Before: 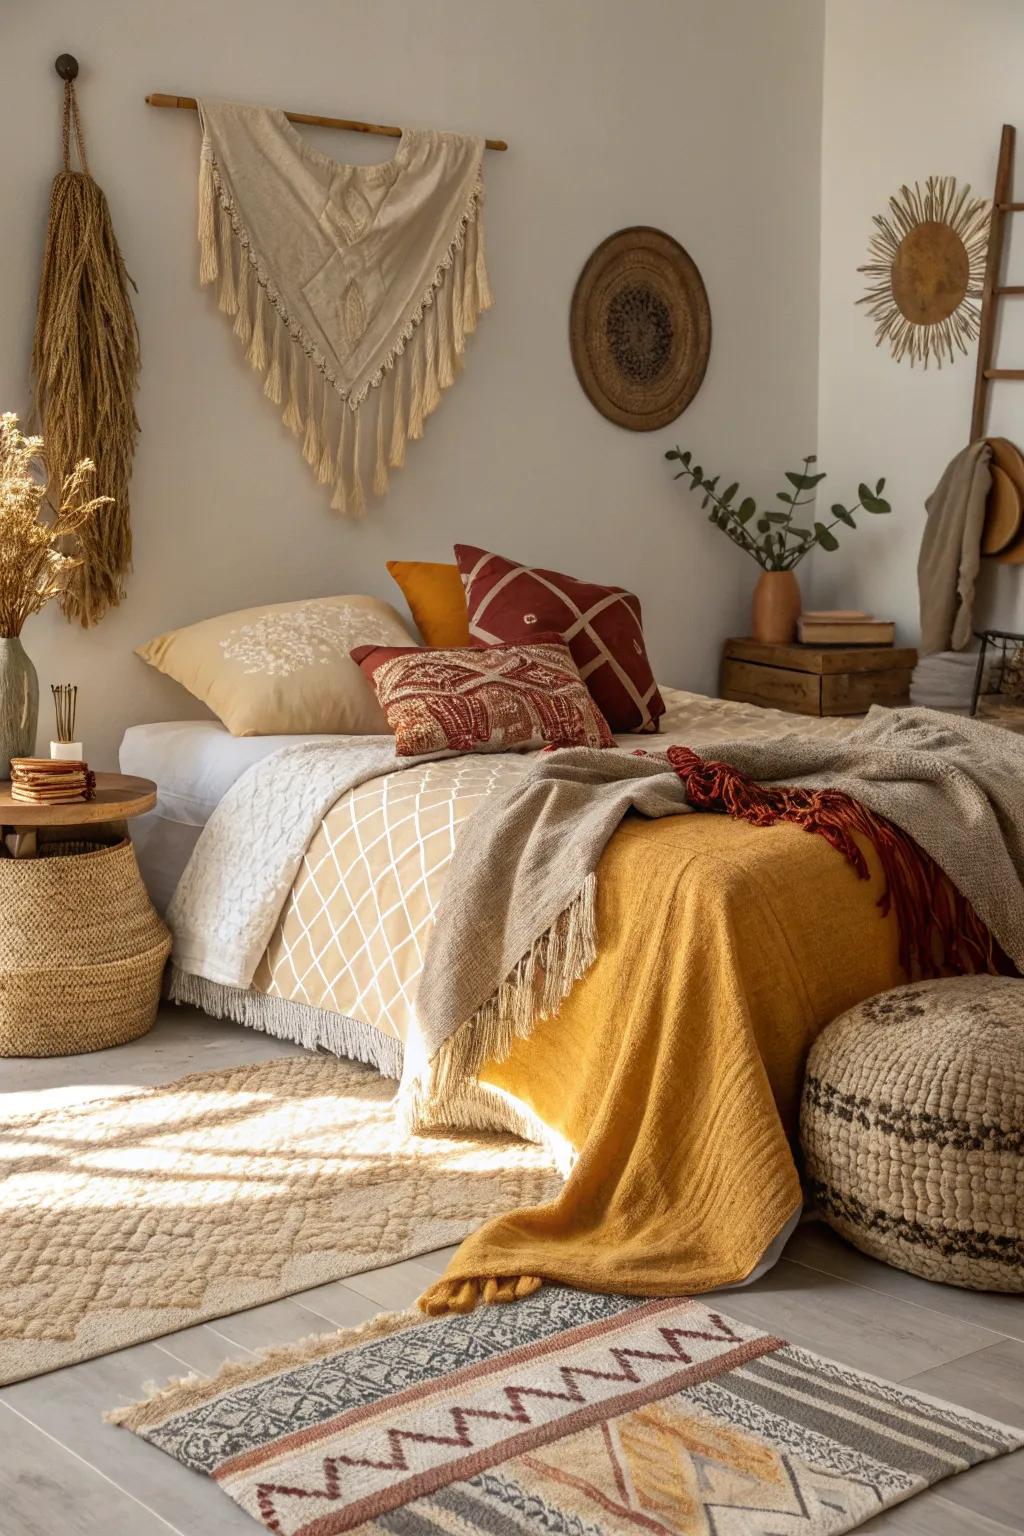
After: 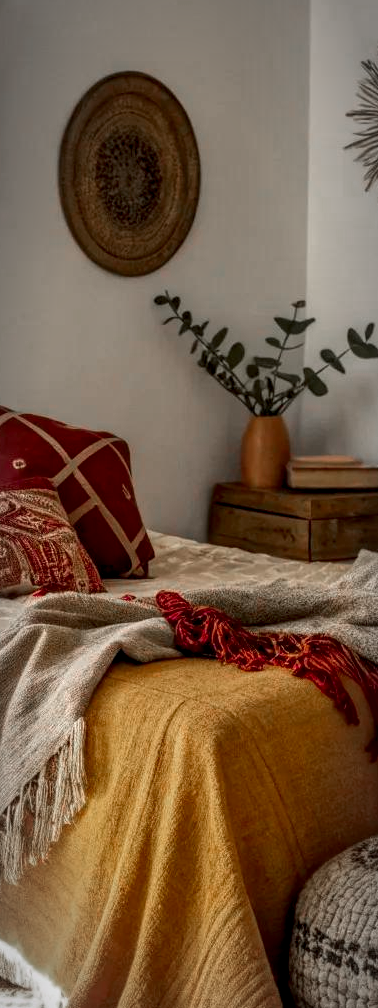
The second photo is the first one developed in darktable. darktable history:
local contrast: highlights 25%, detail 150%
crop and rotate: left 49.936%, top 10.094%, right 13.136%, bottom 24.256%
vignetting: automatic ratio true
color zones: curves: ch0 [(0, 0.48) (0.209, 0.398) (0.305, 0.332) (0.429, 0.493) (0.571, 0.5) (0.714, 0.5) (0.857, 0.5) (1, 0.48)]; ch1 [(0, 0.736) (0.143, 0.625) (0.225, 0.371) (0.429, 0.256) (0.571, 0.241) (0.714, 0.213) (0.857, 0.48) (1, 0.736)]; ch2 [(0, 0.448) (0.143, 0.498) (0.286, 0.5) (0.429, 0.5) (0.571, 0.5) (0.714, 0.5) (0.857, 0.5) (1, 0.448)]
